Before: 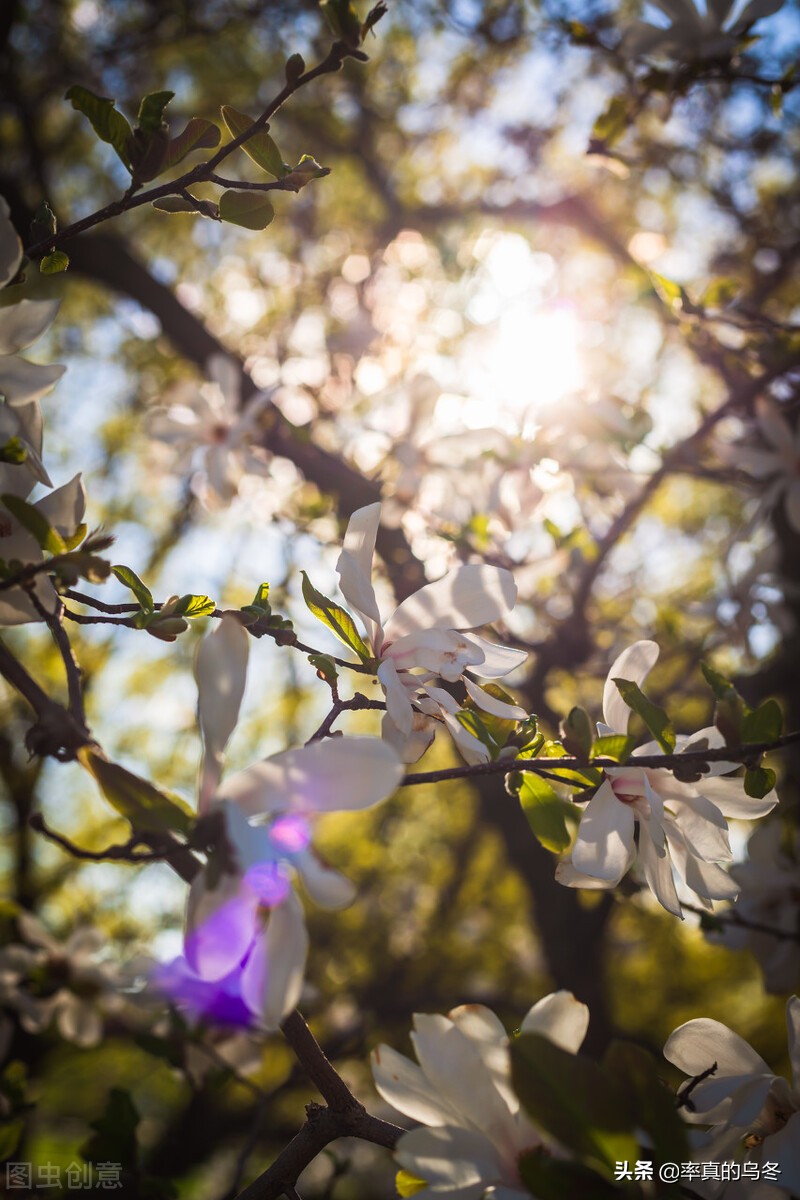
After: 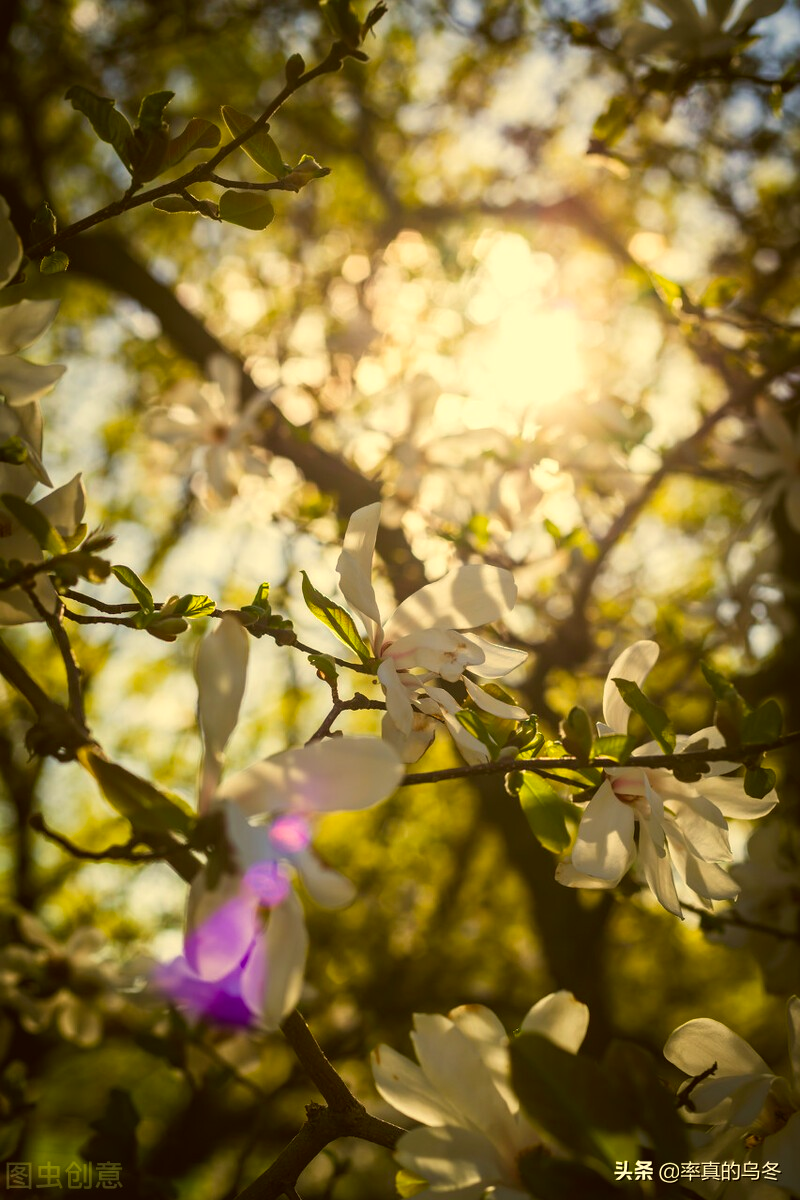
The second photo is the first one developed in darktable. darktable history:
color correction: highlights a* 0.184, highlights b* 29.47, shadows a* -0.318, shadows b* 21.72
